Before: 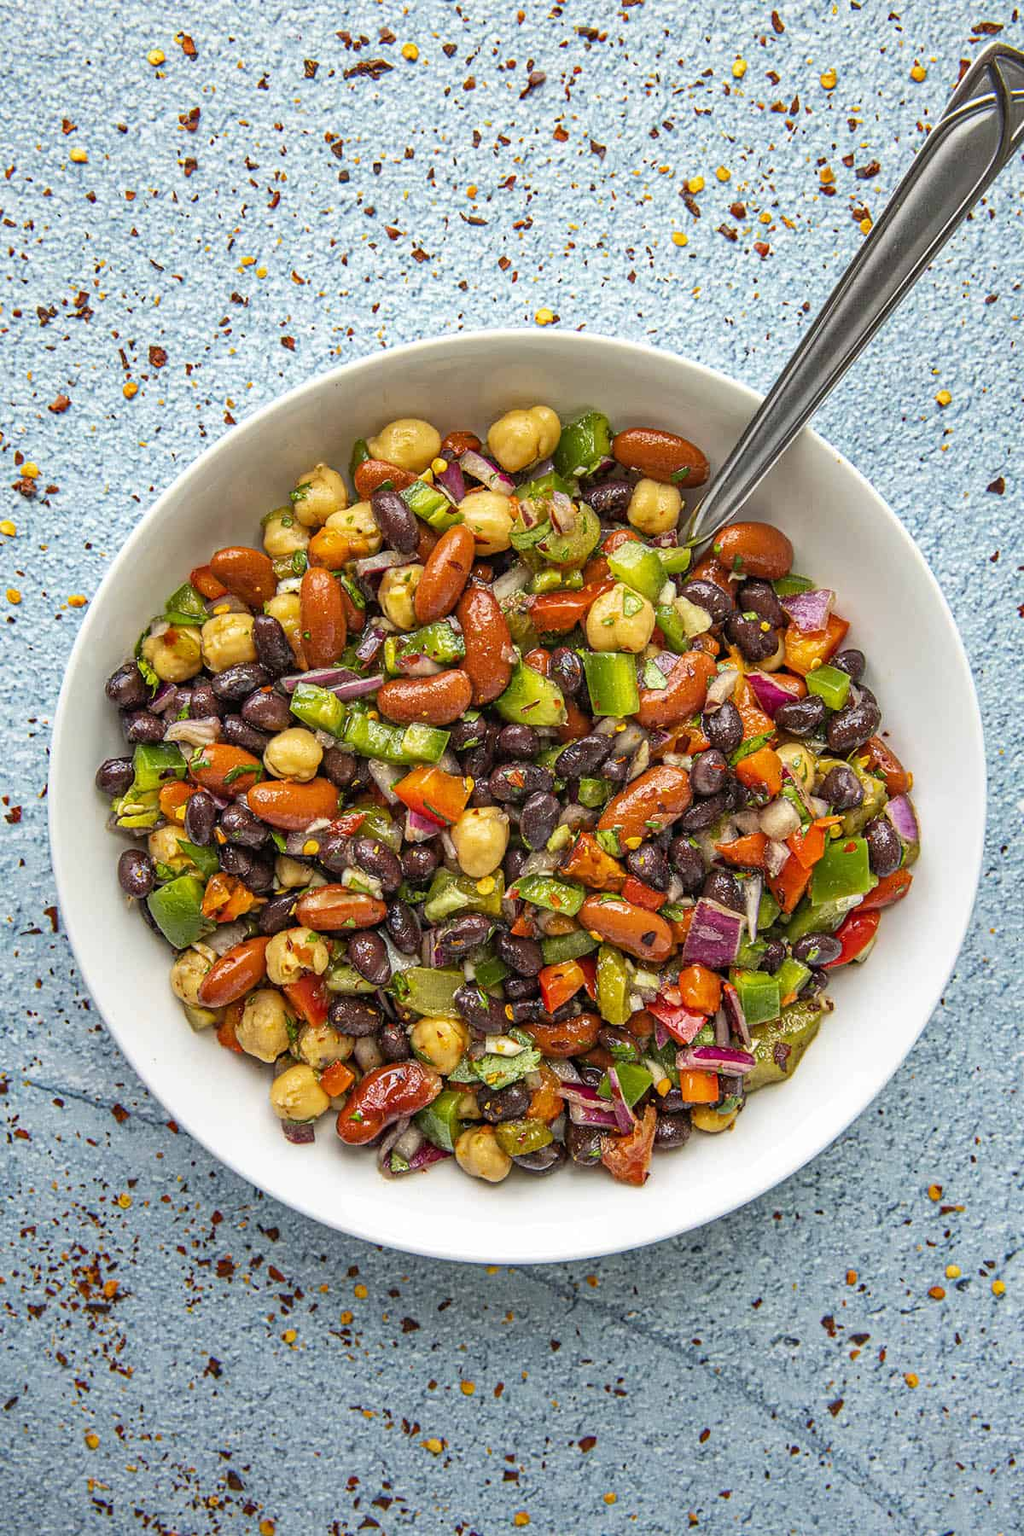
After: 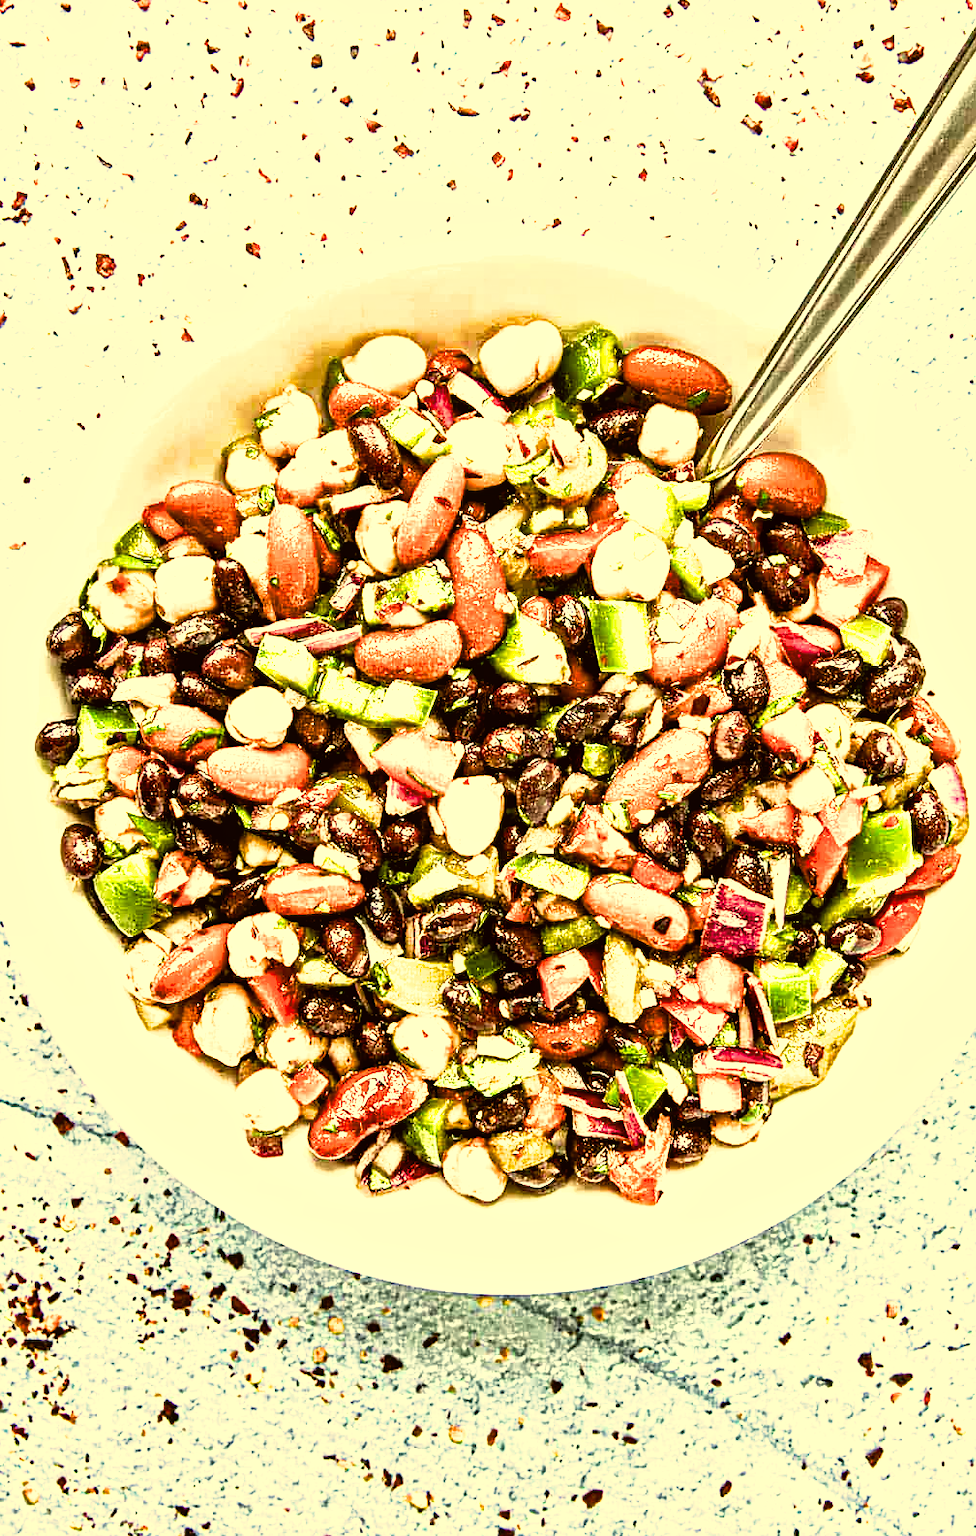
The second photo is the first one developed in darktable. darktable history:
exposure: black level correction 0, exposure 1.288 EV, compensate highlight preservation false
crop: left 6.336%, top 8.013%, right 9.551%, bottom 3.784%
tone equalizer: on, module defaults
color correction: highlights a* 0.141, highlights b* 29.76, shadows a* -0.305, shadows b* 21.35
filmic rgb: black relative exposure -8.19 EV, white relative exposure 2.24 EV, hardness 7.13, latitude 85.21%, contrast 1.686, highlights saturation mix -3.28%, shadows ↔ highlights balance -2.21%
local contrast: mode bilateral grid, contrast 31, coarseness 25, midtone range 0.2
color balance rgb: perceptual saturation grading › global saturation 20%, perceptual saturation grading › highlights -25.709%, perceptual saturation grading › shadows 50.025%, global vibrance 10.21%, saturation formula JzAzBz (2021)
tone curve: curves: ch0 [(0, 0.024) (0.119, 0.146) (0.474, 0.464) (0.718, 0.721) (0.817, 0.839) (1, 0.998)]; ch1 [(0, 0) (0.377, 0.416) (0.439, 0.451) (0.477, 0.477) (0.501, 0.503) (0.538, 0.544) (0.58, 0.602) (0.664, 0.676) (0.783, 0.804) (1, 1)]; ch2 [(0, 0) (0.38, 0.405) (0.463, 0.456) (0.498, 0.497) (0.524, 0.535) (0.578, 0.576) (0.648, 0.665) (1, 1)], preserve colors none
